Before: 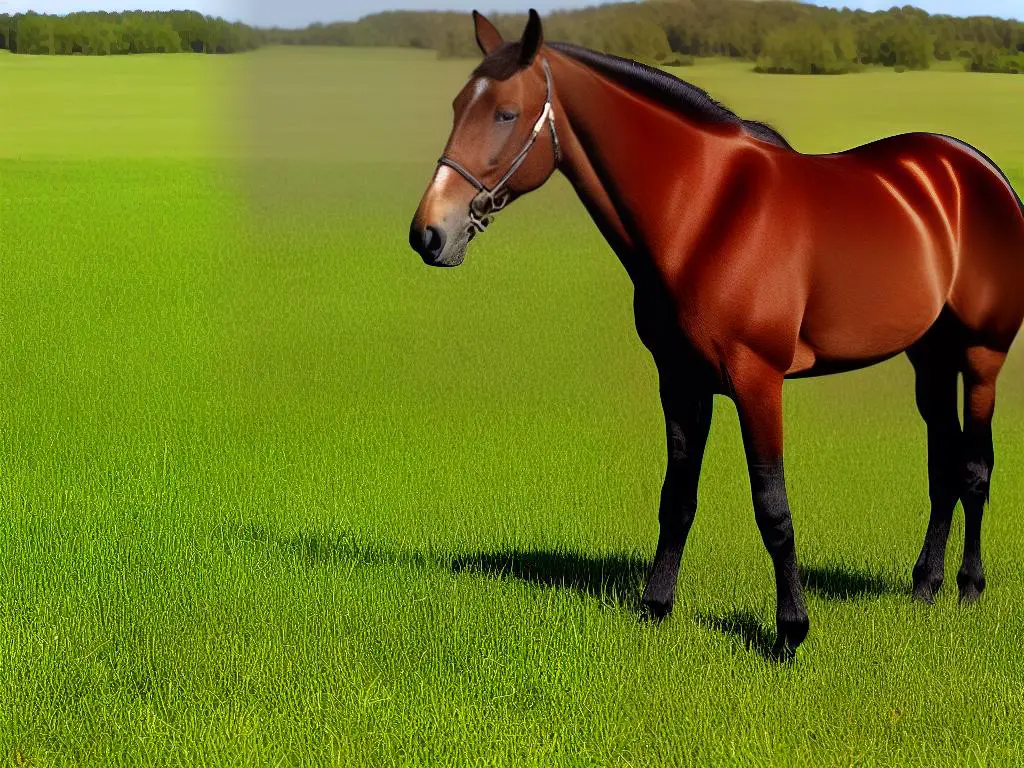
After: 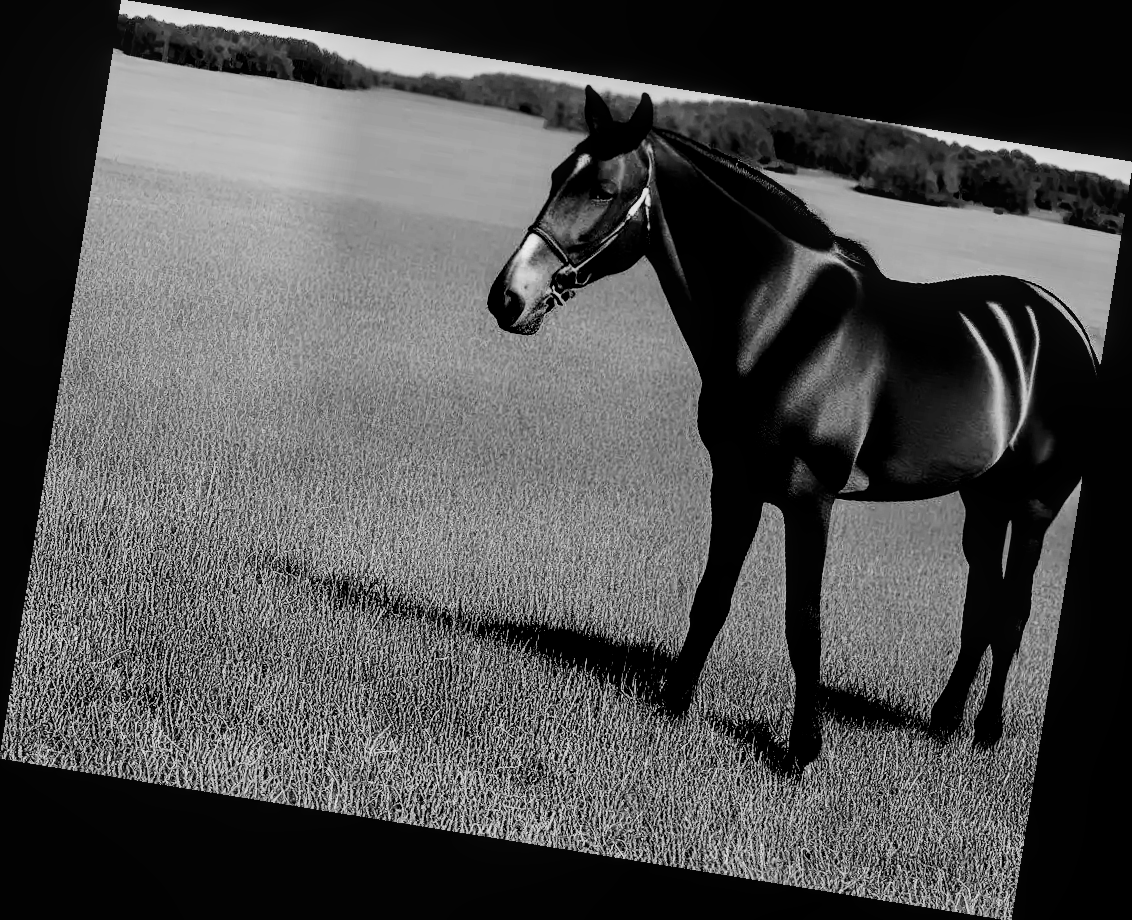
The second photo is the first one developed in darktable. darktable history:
color correction: saturation 0.3
local contrast: on, module defaults
color calibration: output gray [0.22, 0.42, 0.37, 0], gray › normalize channels true, illuminant same as pipeline (D50), adaptation XYZ, x 0.346, y 0.359, gamut compression 0
rotate and perspective: rotation 9.12°, automatic cropping off
contrast brightness saturation: contrast 0.26, brightness 0.02, saturation 0.87
filmic rgb: black relative exposure -2.85 EV, white relative exposure 4.56 EV, hardness 1.77, contrast 1.25, preserve chrominance no, color science v5 (2021)
rgb levels: preserve colors max RGB
tone equalizer: -8 EV -0.75 EV, -7 EV -0.7 EV, -6 EV -0.6 EV, -5 EV -0.4 EV, -3 EV 0.4 EV, -2 EV 0.6 EV, -1 EV 0.7 EV, +0 EV 0.75 EV, edges refinement/feathering 500, mask exposure compensation -1.57 EV, preserve details no
